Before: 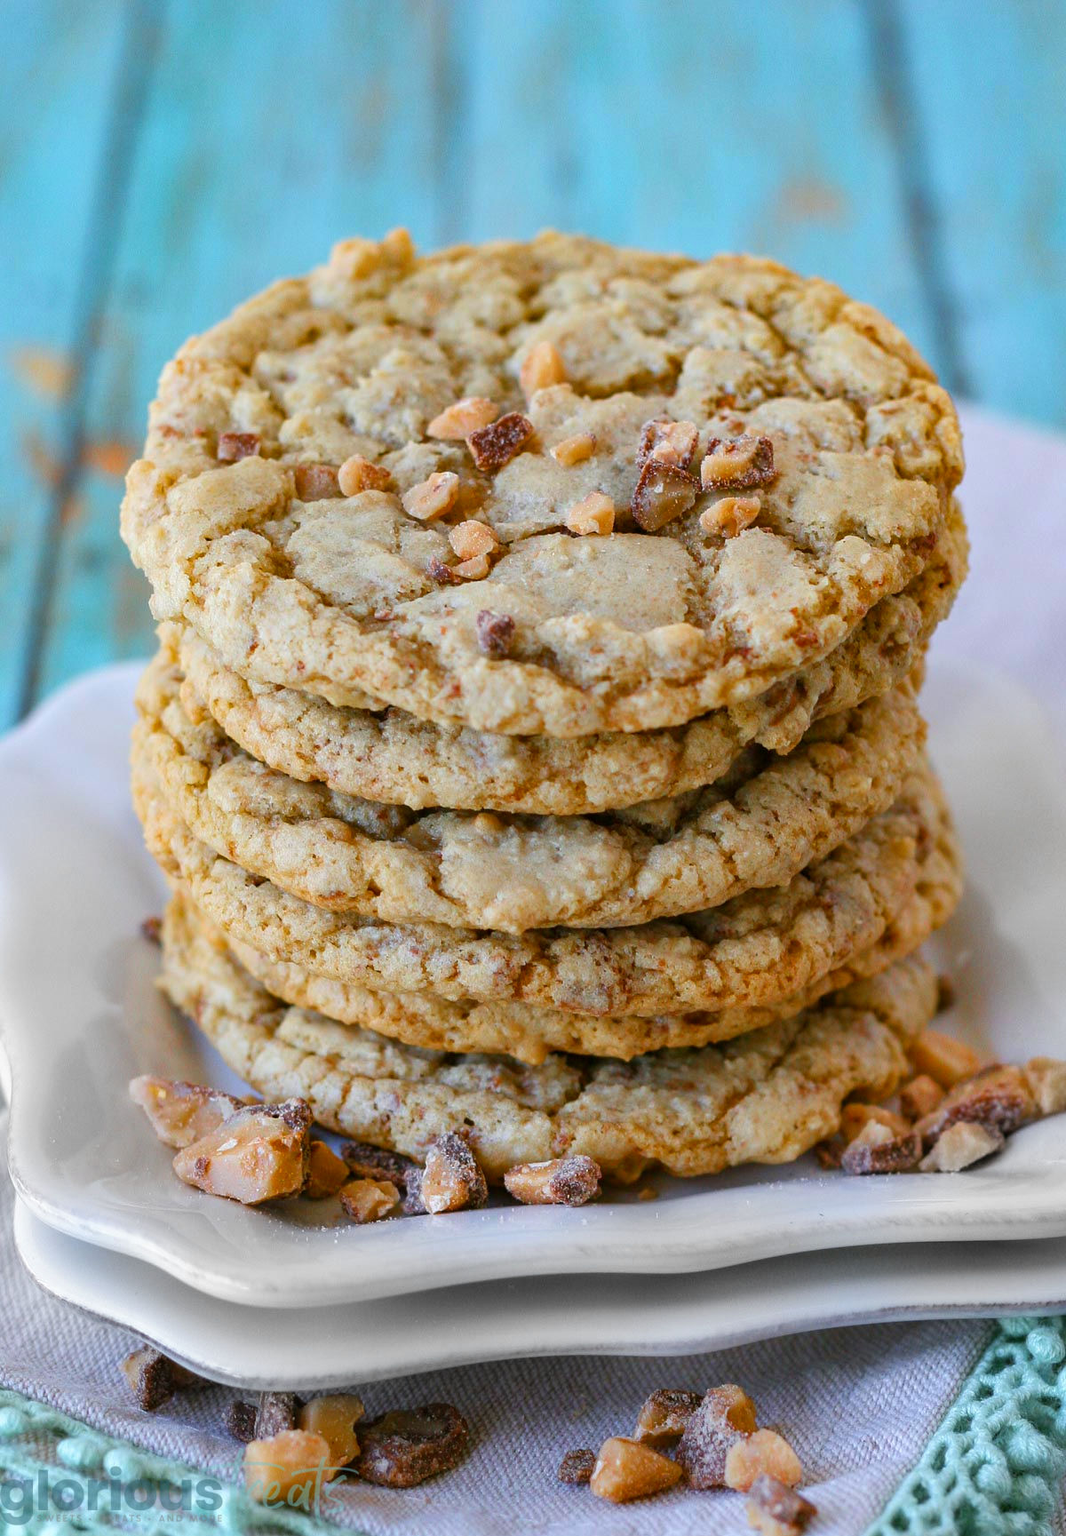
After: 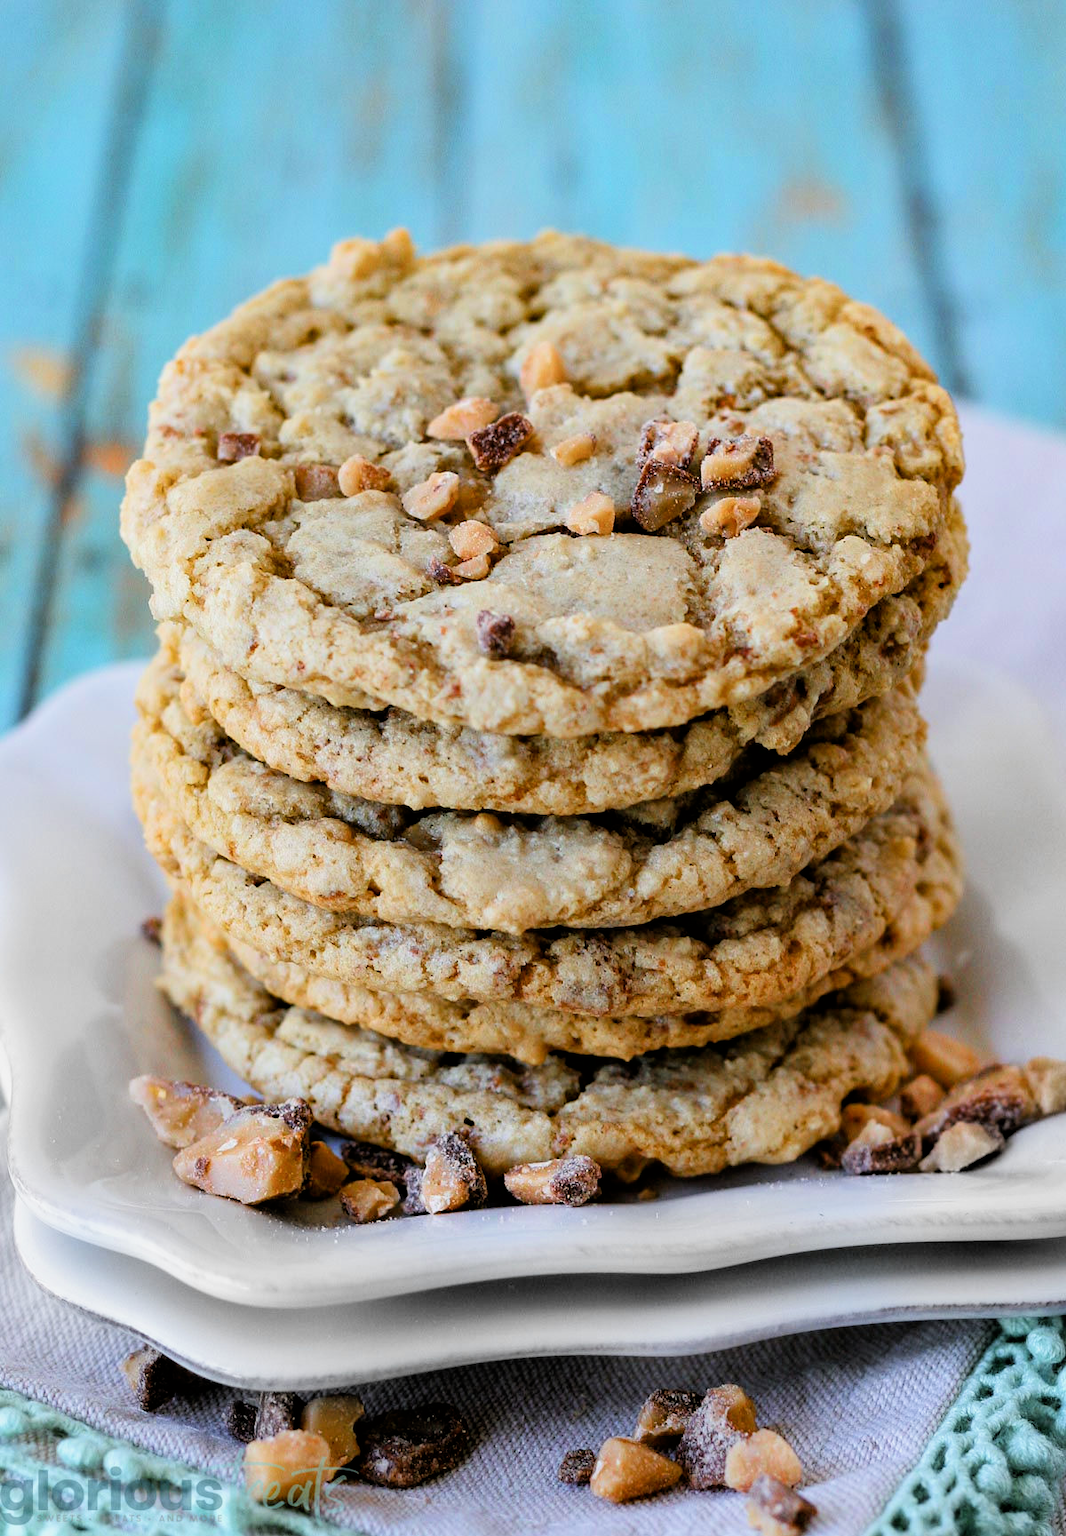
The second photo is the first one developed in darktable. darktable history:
filmic rgb: black relative exposure -4.05 EV, white relative exposure 2.99 EV, hardness 3, contrast 1.393
